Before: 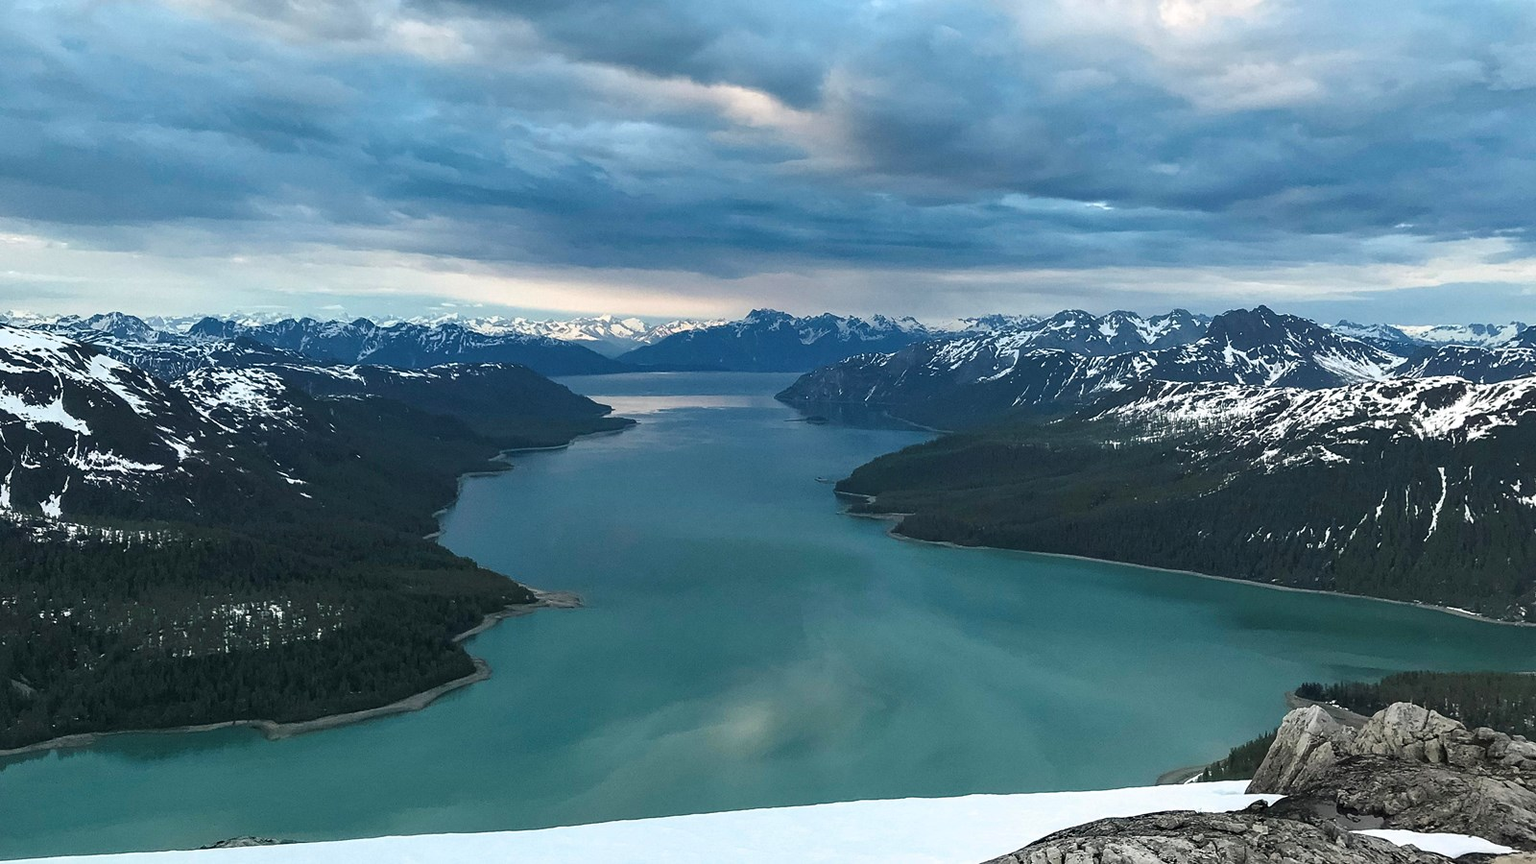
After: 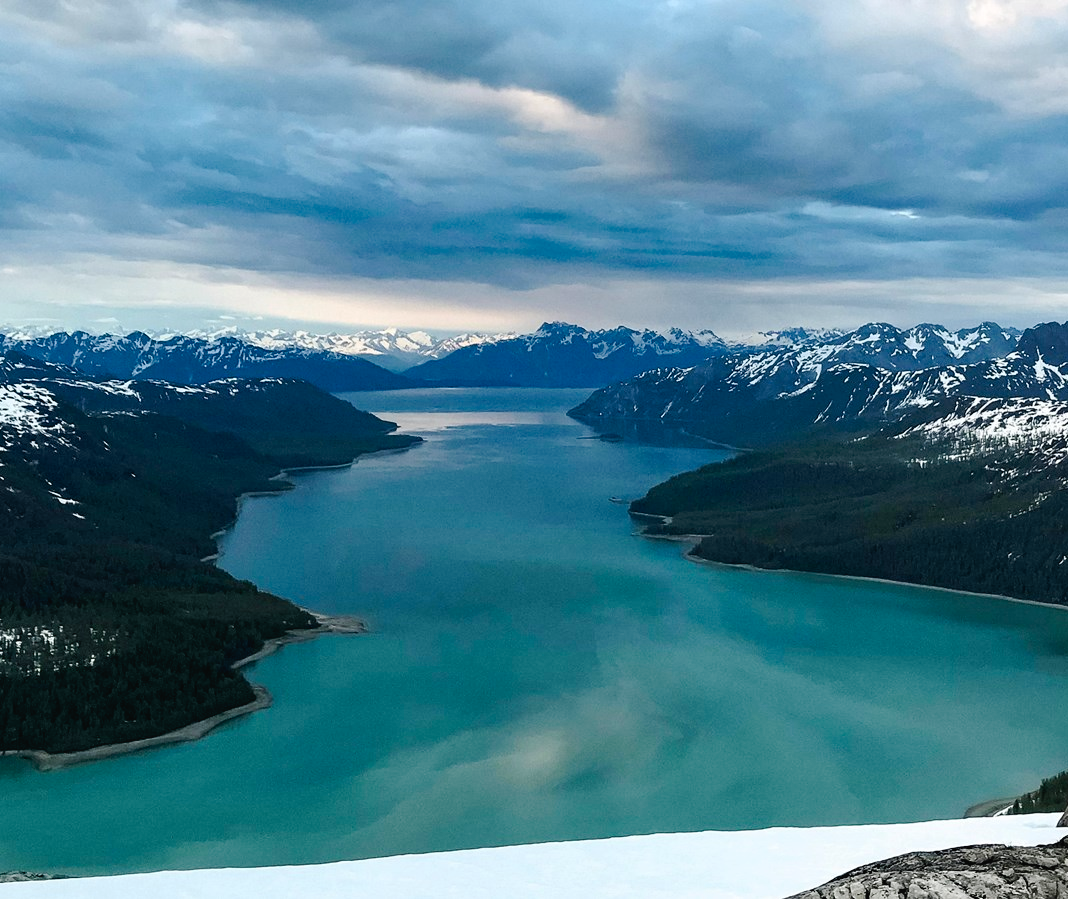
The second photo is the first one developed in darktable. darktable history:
crop and rotate: left 15.078%, right 18.122%
tone curve: curves: ch0 [(0, 0.019) (0.11, 0.036) (0.259, 0.214) (0.378, 0.365) (0.499, 0.529) (1, 1)], preserve colors none
